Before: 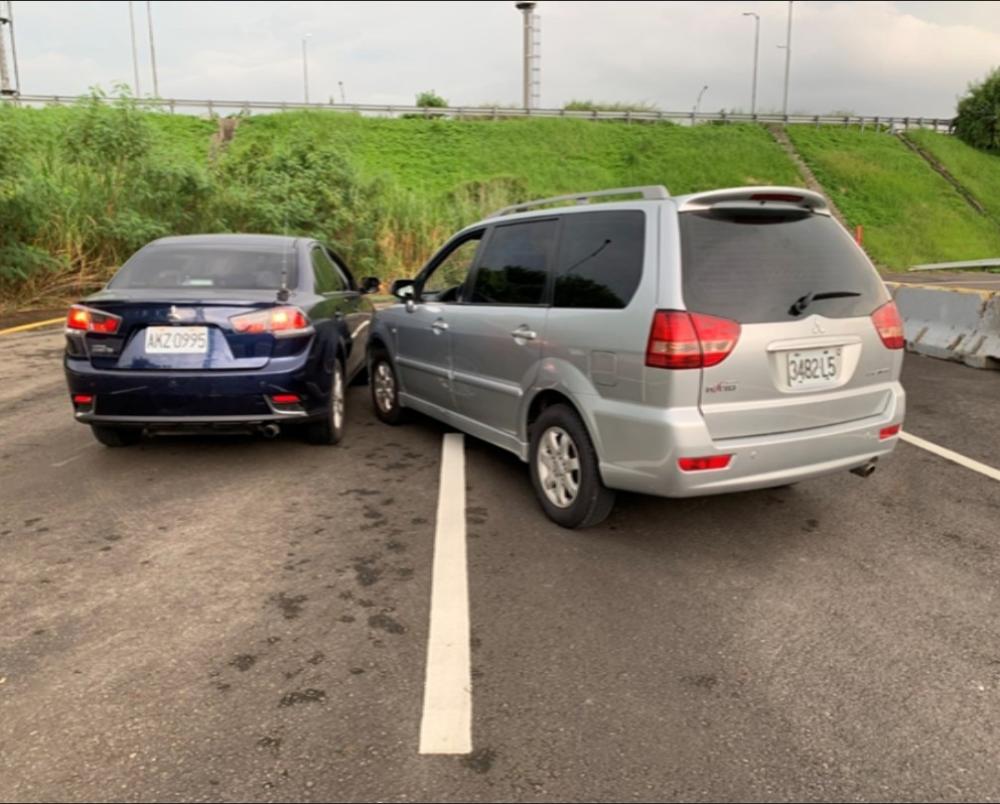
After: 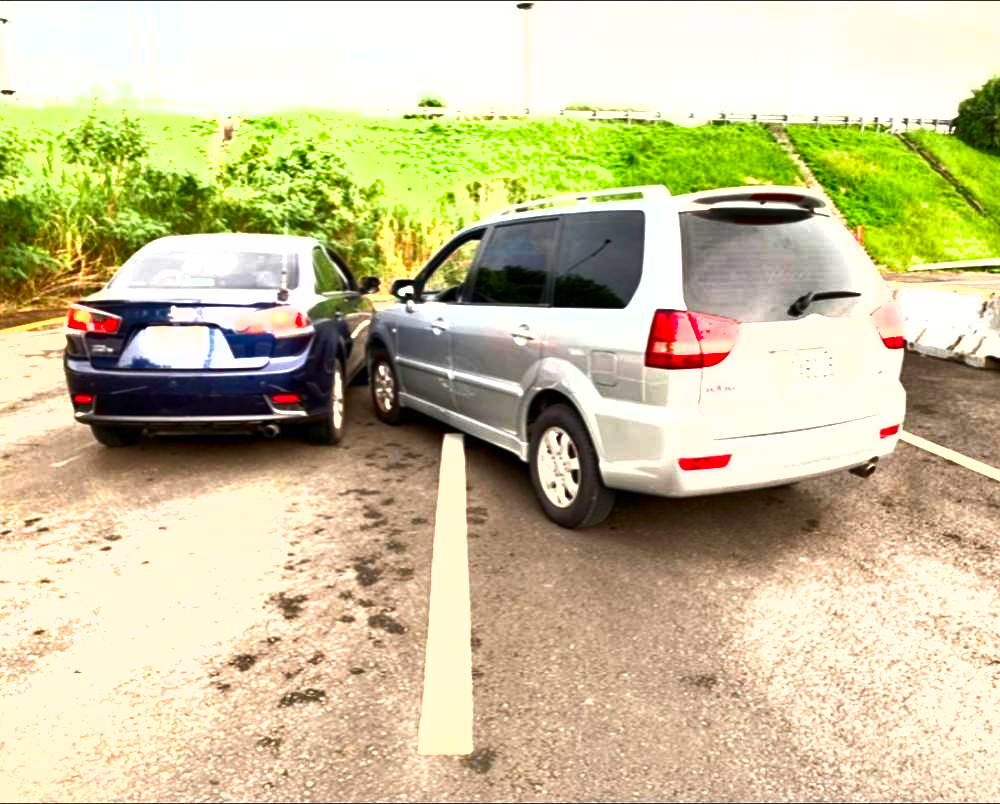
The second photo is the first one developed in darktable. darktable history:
white balance: emerald 1
exposure: exposure 2 EV, compensate highlight preservation false
contrast brightness saturation: brightness -0.25, saturation 0.2
shadows and highlights: low approximation 0.01, soften with gaussian
